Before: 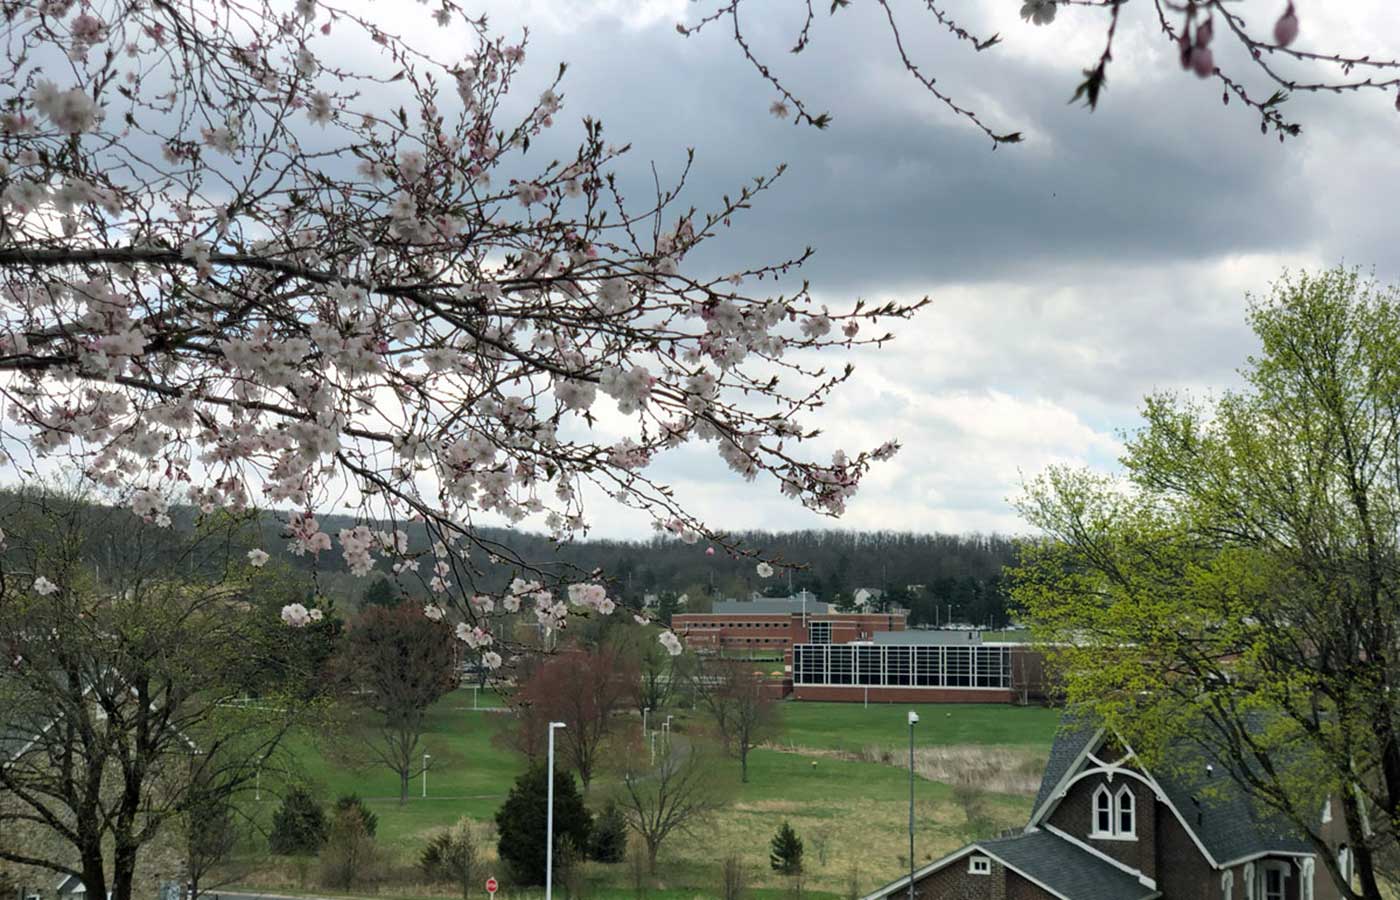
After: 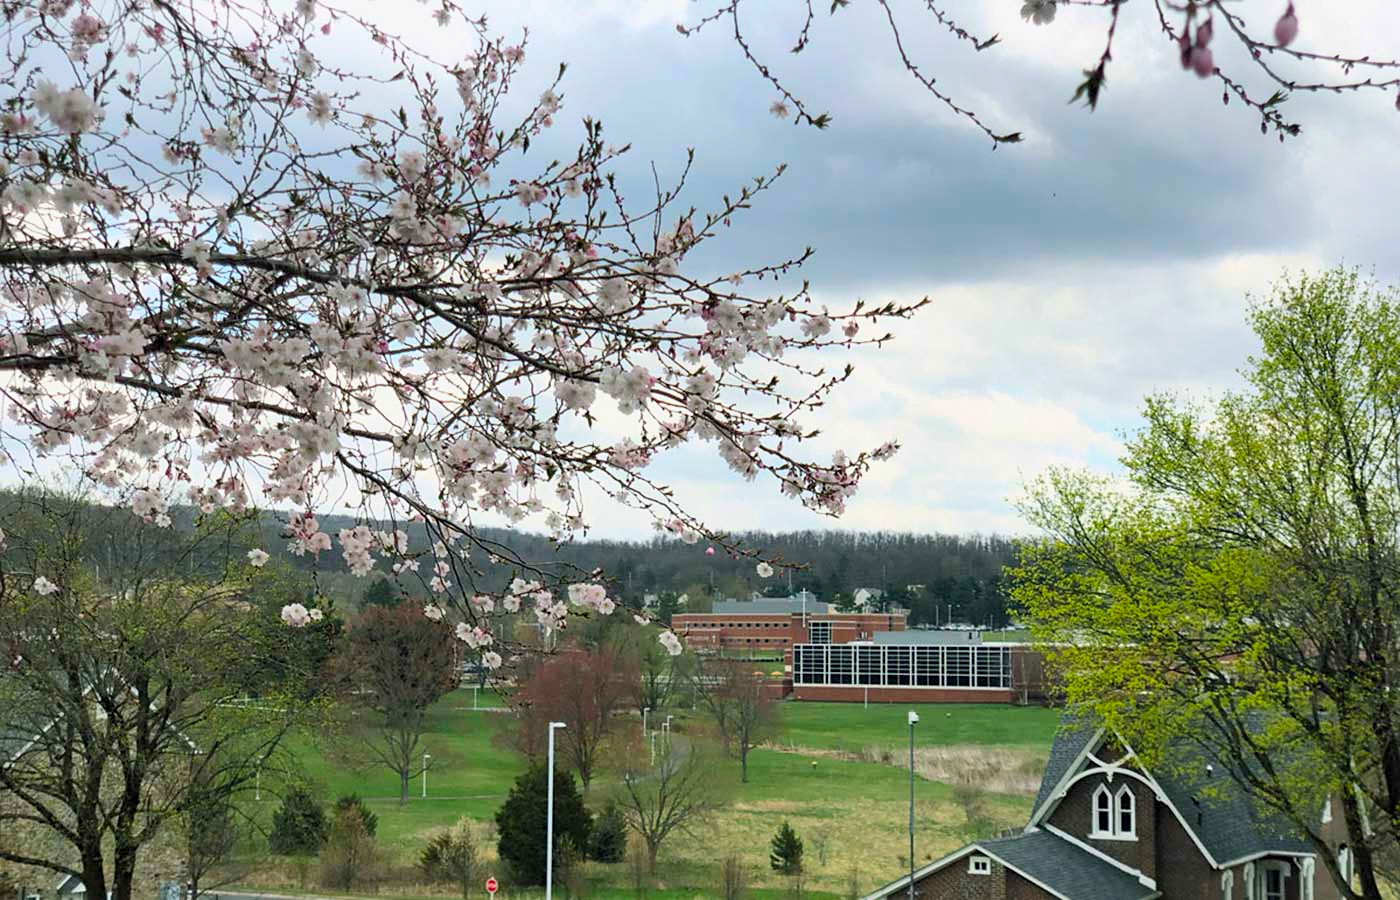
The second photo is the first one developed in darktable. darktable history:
color balance rgb: shadows lift › chroma 0.648%, shadows lift › hue 113.64°, perceptual saturation grading › global saturation 14.872%, contrast -9.636%
sharpen: amount 0.205
contrast brightness saturation: contrast 0.203, brightness 0.169, saturation 0.218
